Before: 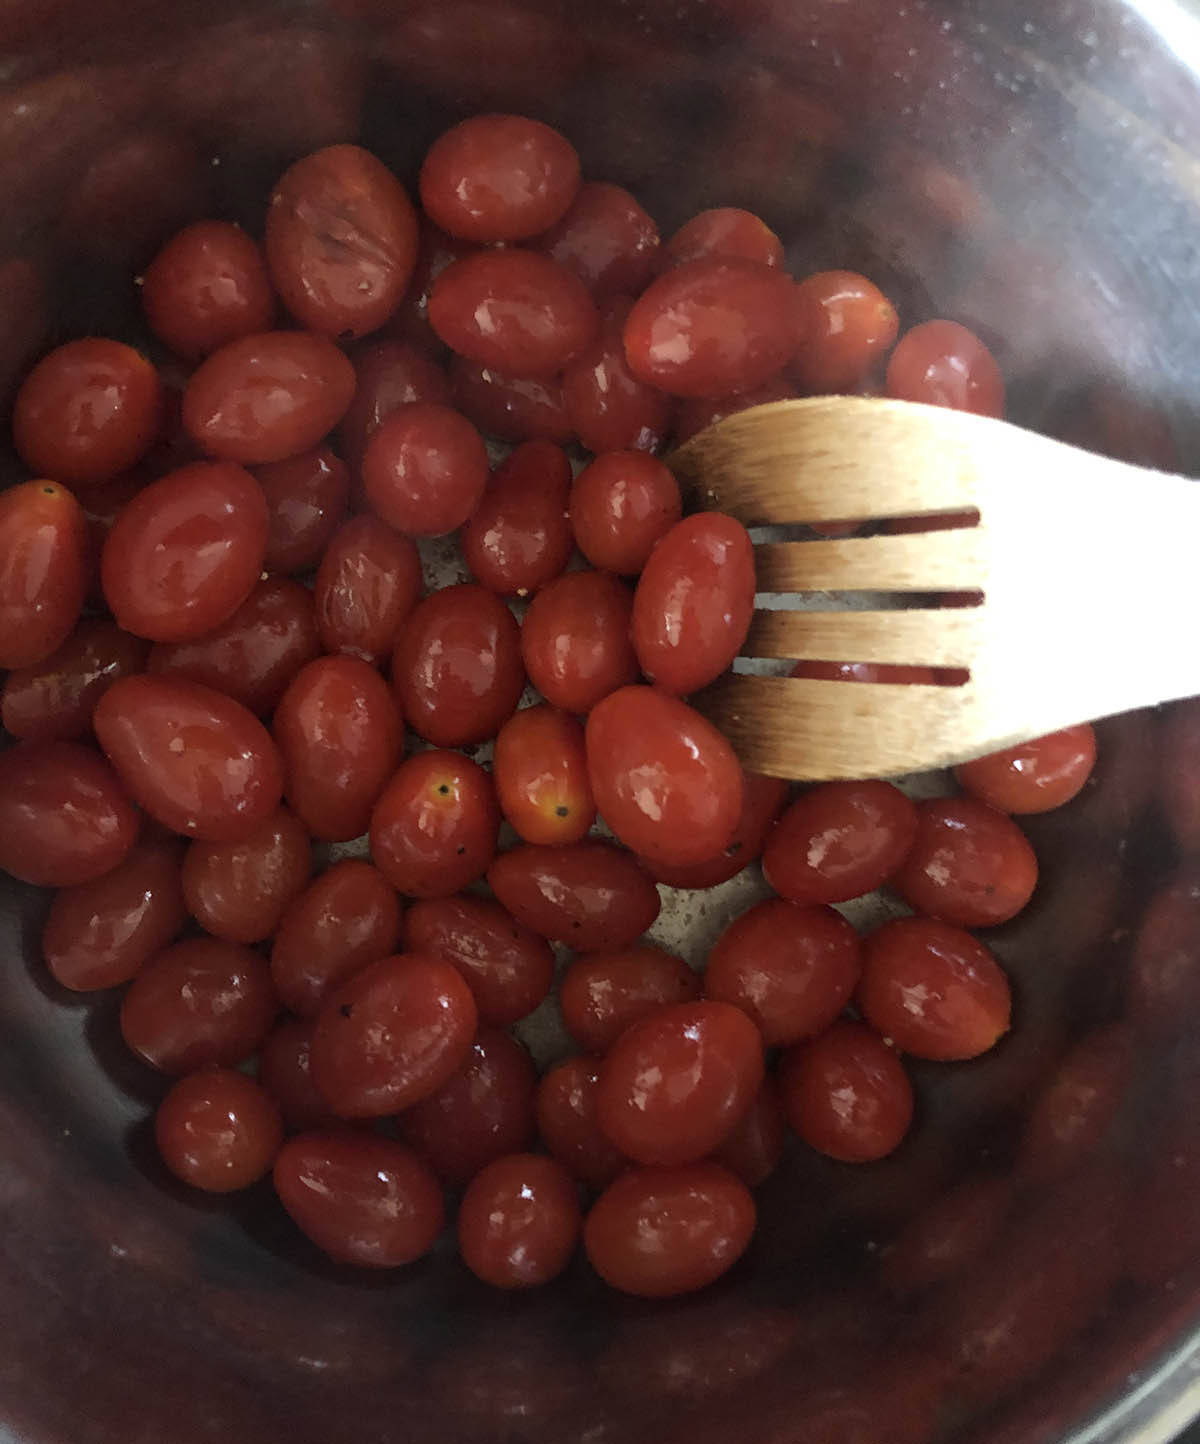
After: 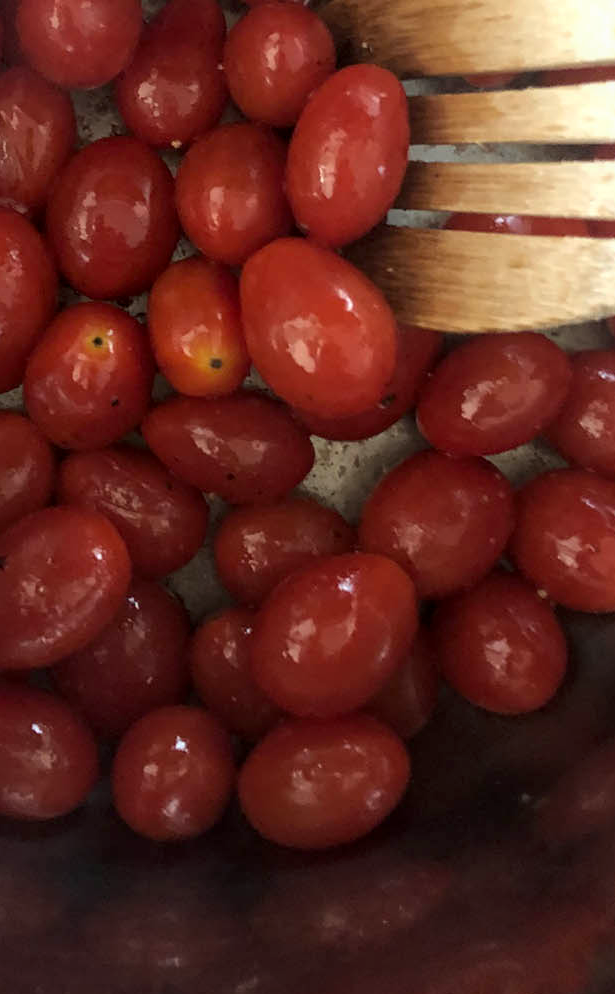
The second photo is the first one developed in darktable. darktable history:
local contrast: on, module defaults
vignetting: fall-off start 116.07%, fall-off radius 58.05%
contrast equalizer: y [[0.5 ×4, 0.525, 0.667], [0.5 ×6], [0.5 ×6], [0 ×4, 0.042, 0], [0, 0, 0.004, 0.1, 0.191, 0.131]], mix -0.301
crop and rotate: left 28.911%, top 31.153%, right 19.829%
